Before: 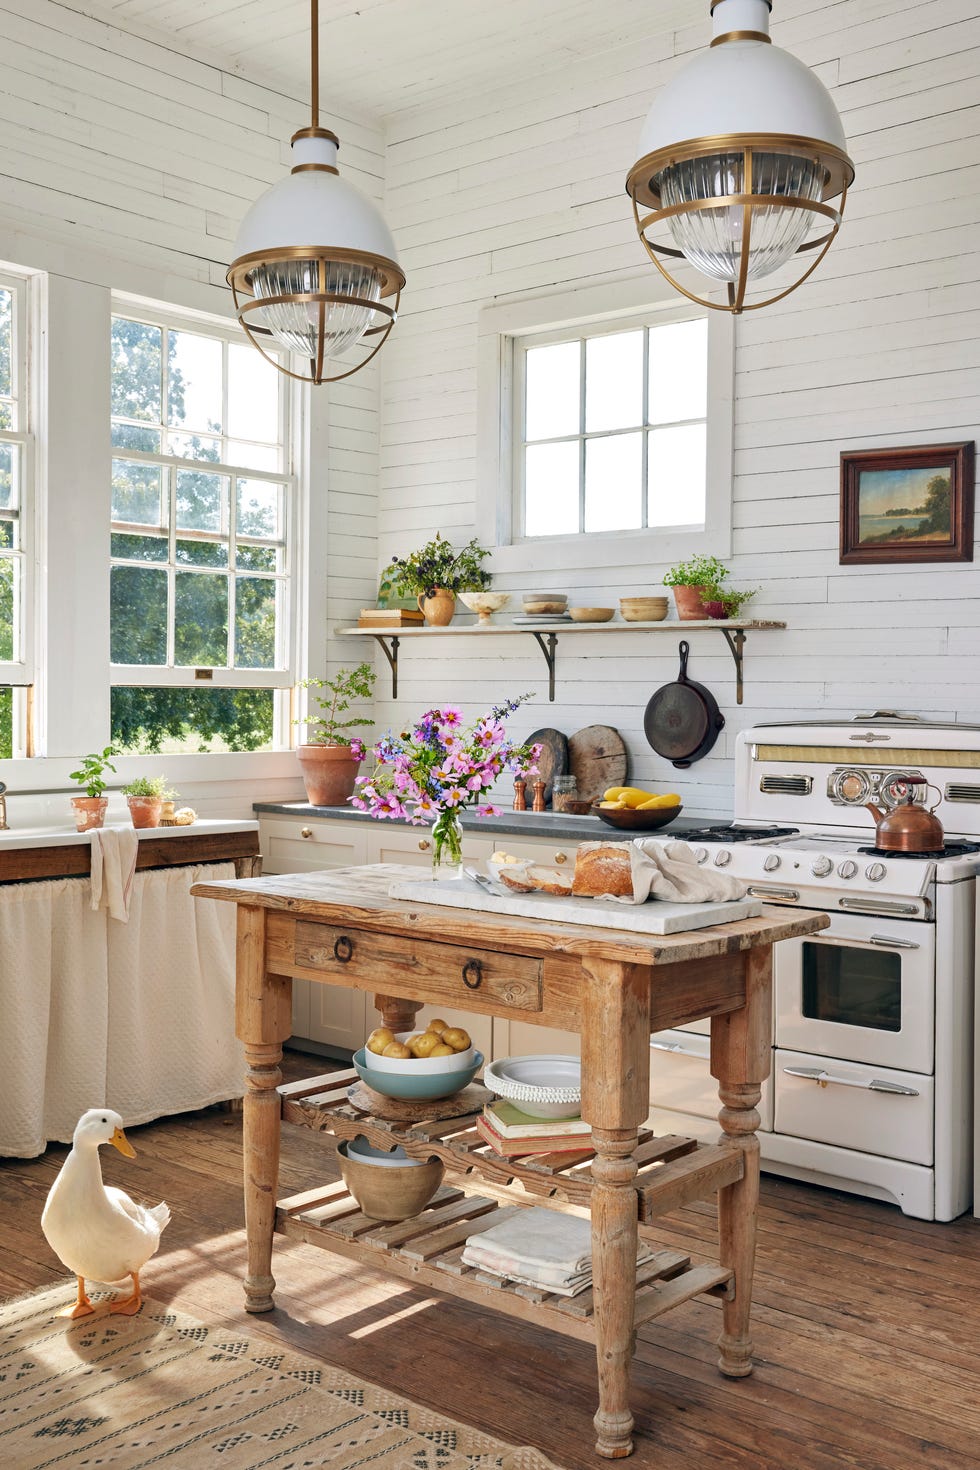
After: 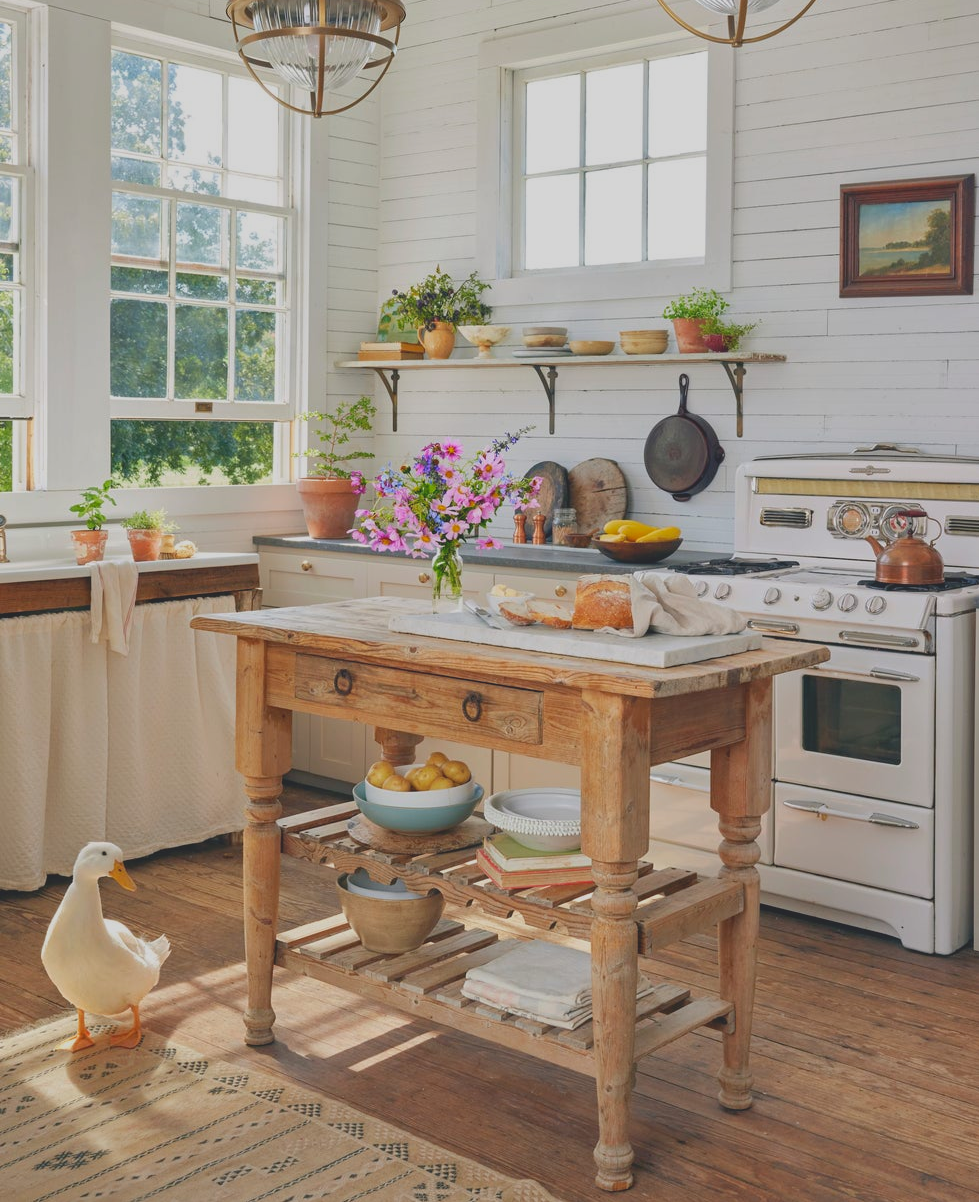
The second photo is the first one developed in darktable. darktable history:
contrast brightness saturation: contrast -0.298
crop and rotate: top 18.223%
